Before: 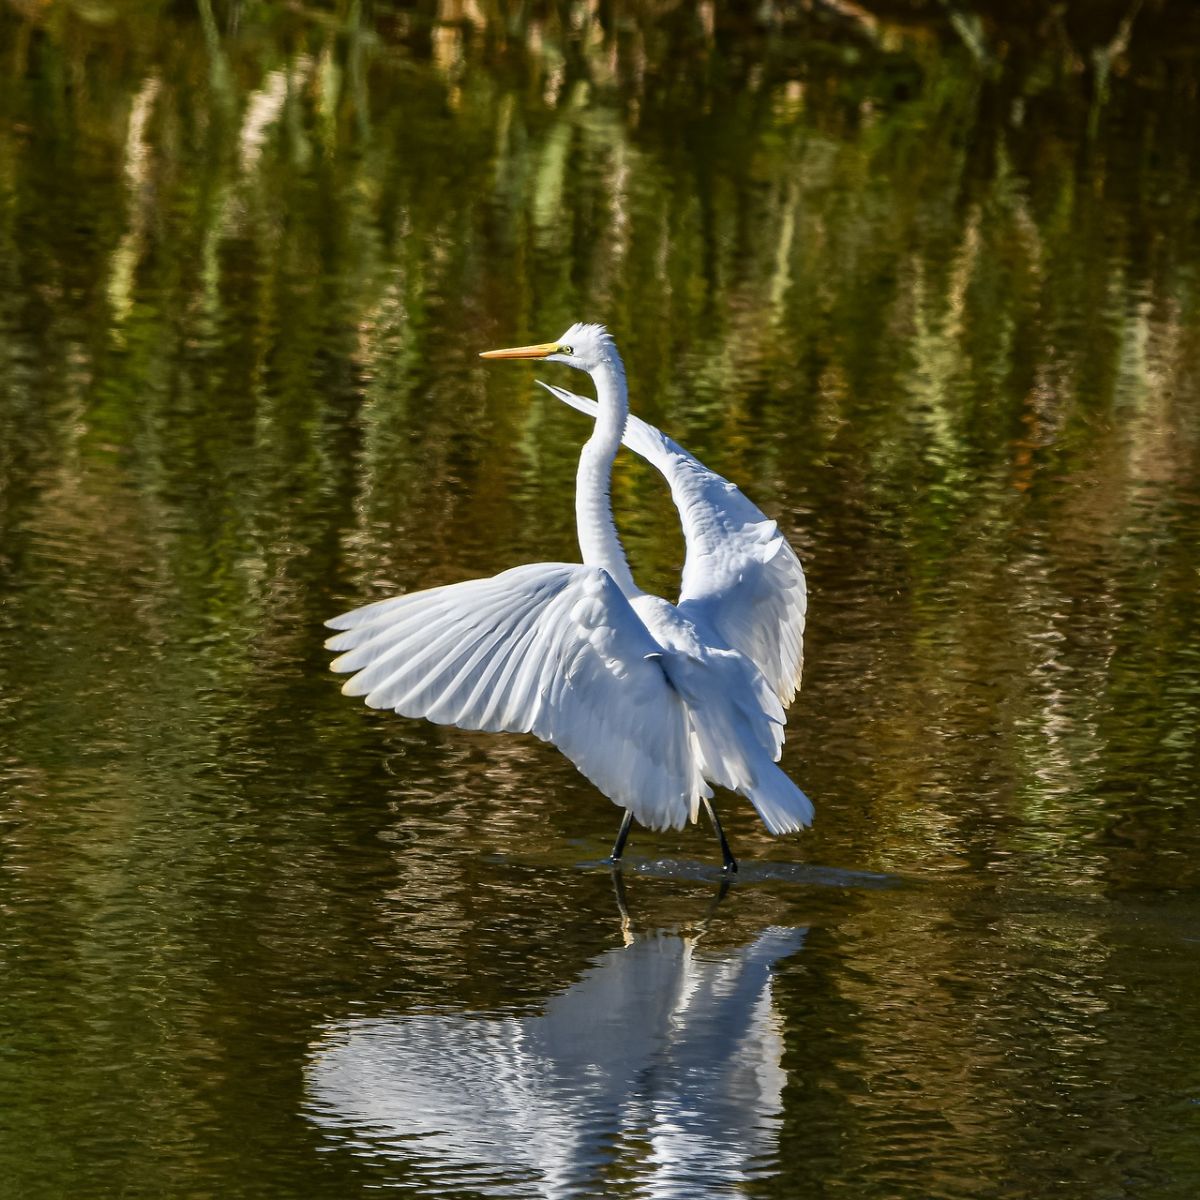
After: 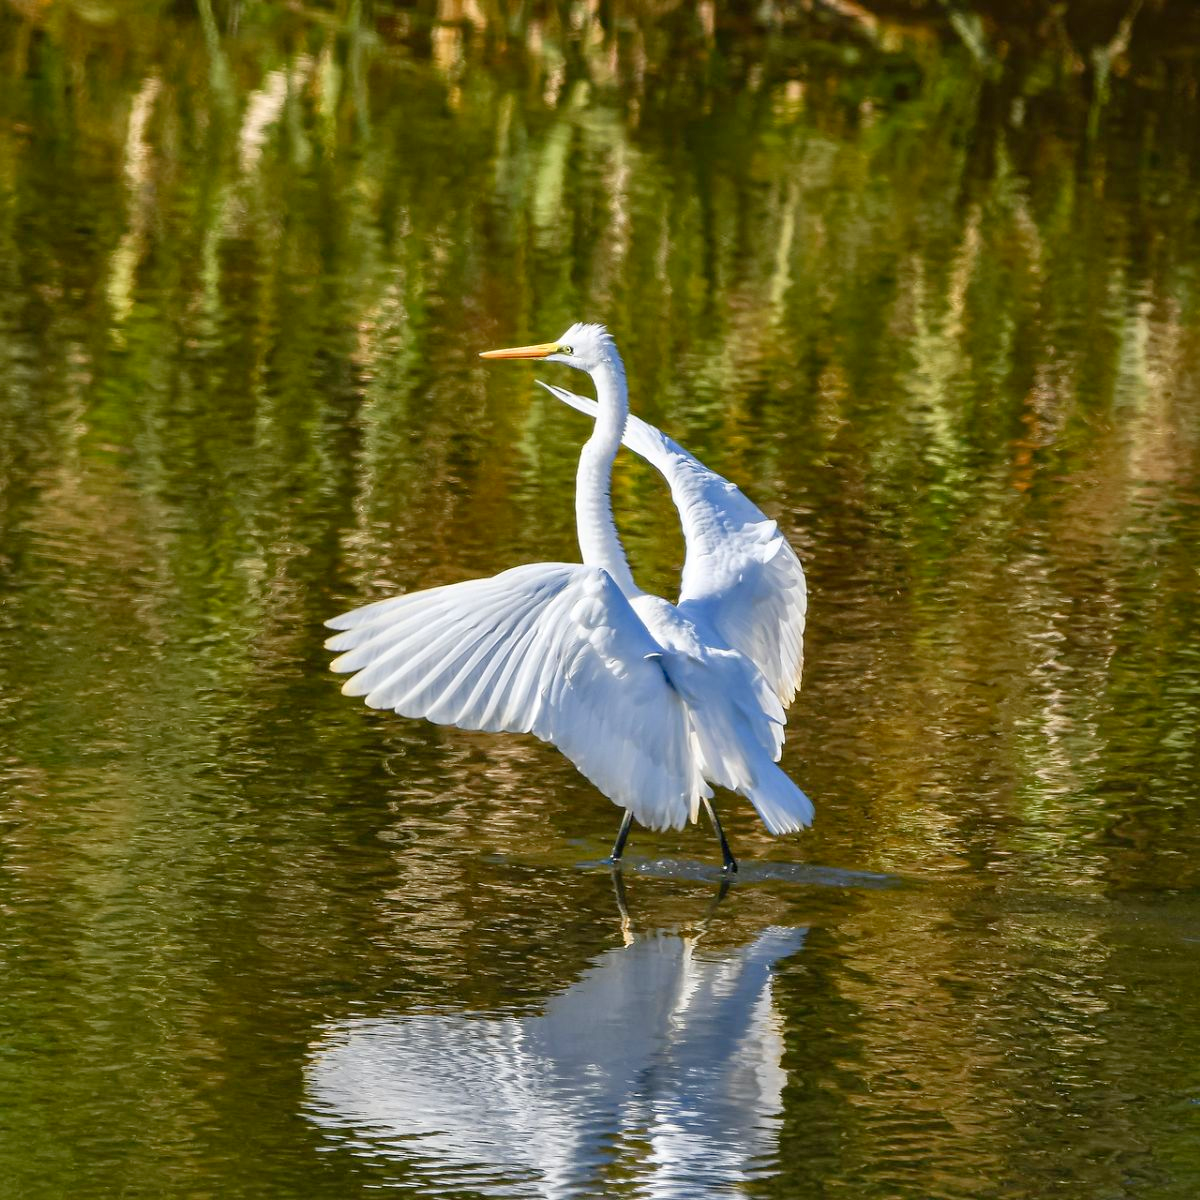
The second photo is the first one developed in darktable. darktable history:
levels: levels [0, 0.43, 0.984]
